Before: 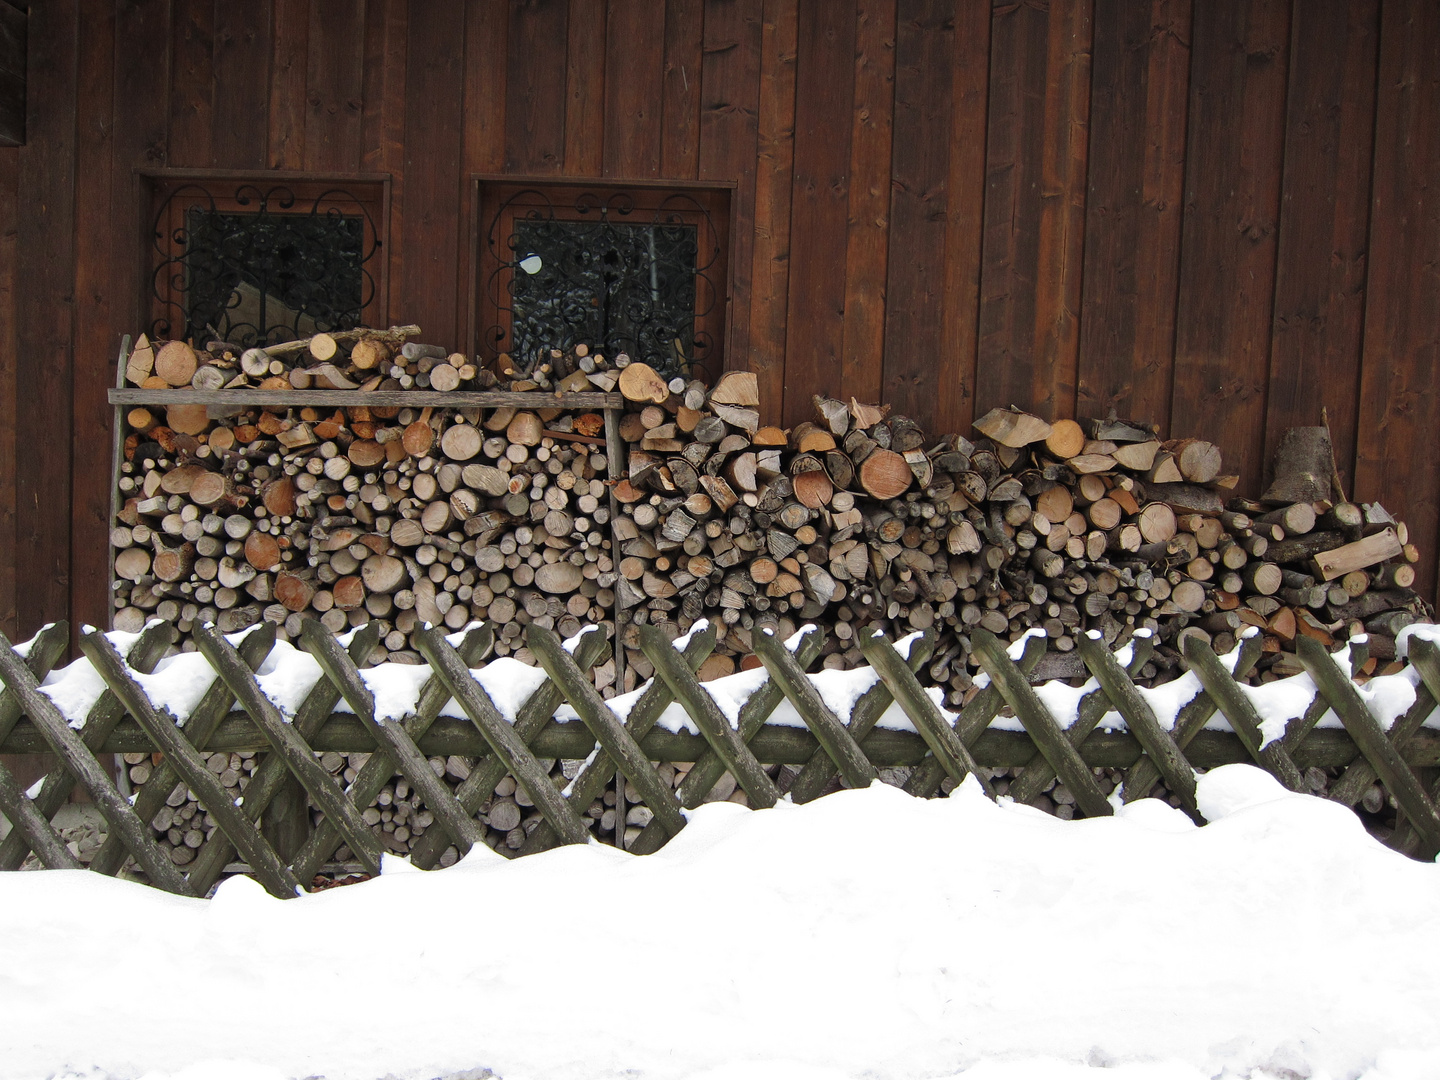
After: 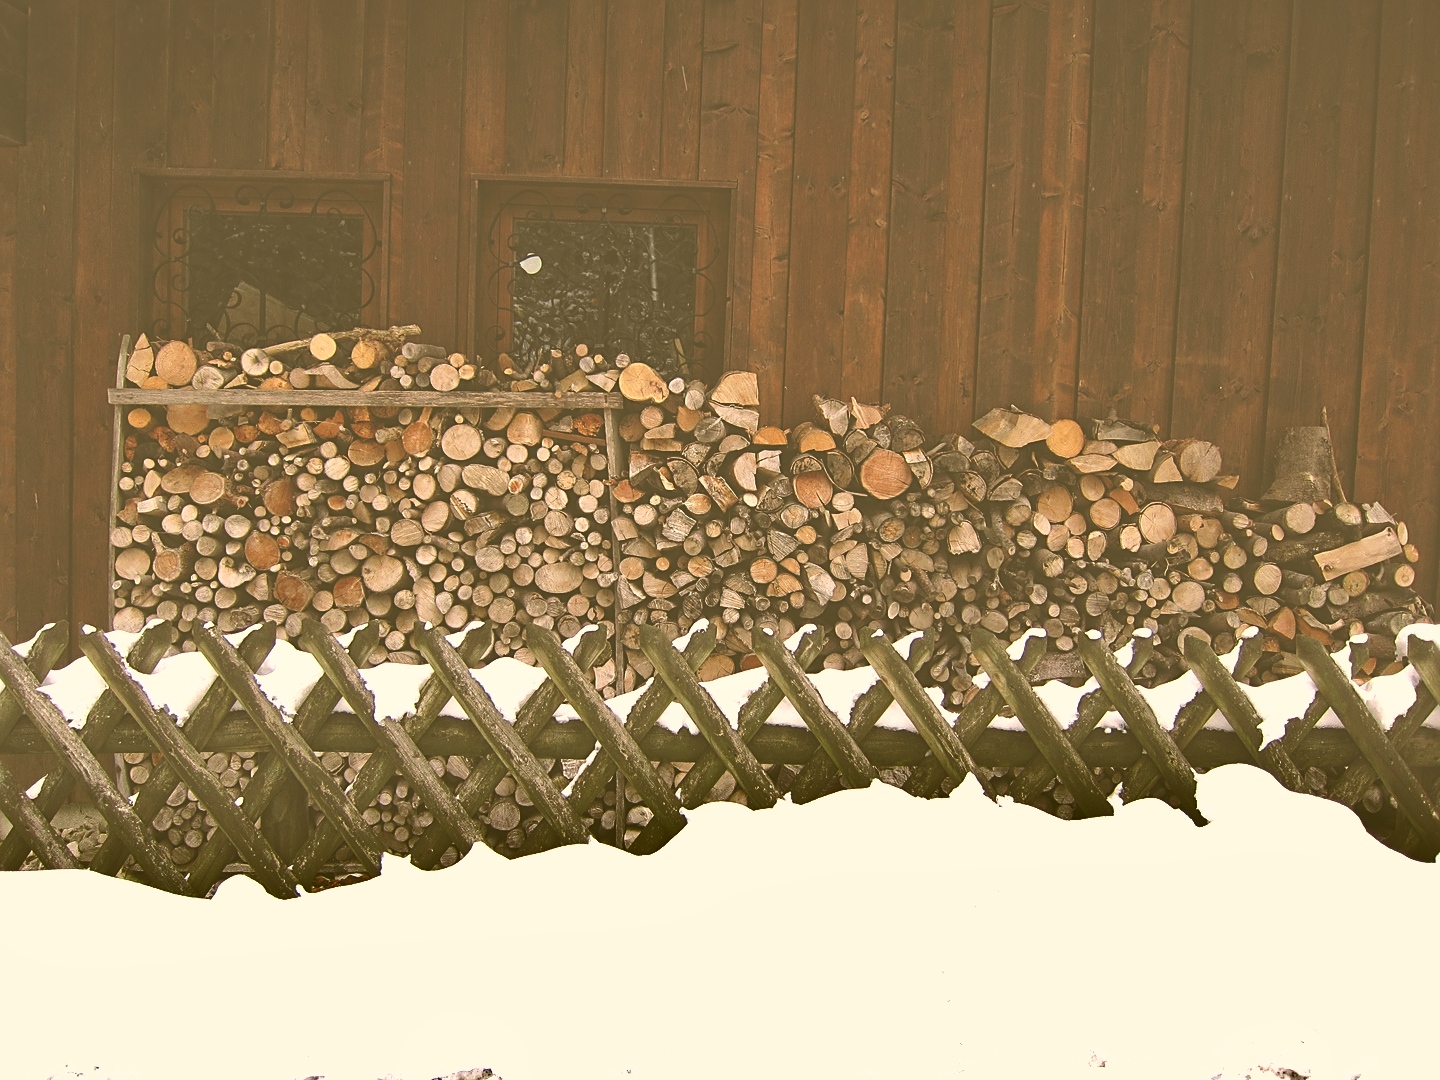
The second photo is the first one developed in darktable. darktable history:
shadows and highlights: white point adjustment 0.127, highlights -69.2, soften with gaussian
local contrast: mode bilateral grid, contrast 21, coarseness 50, detail 119%, midtone range 0.2
sharpen: on, module defaults
exposure: black level correction -0.07, exposure 0.503 EV, compensate highlight preservation false
color correction: highlights a* 8.97, highlights b* 15.43, shadows a* -0.484, shadows b* 26.05
